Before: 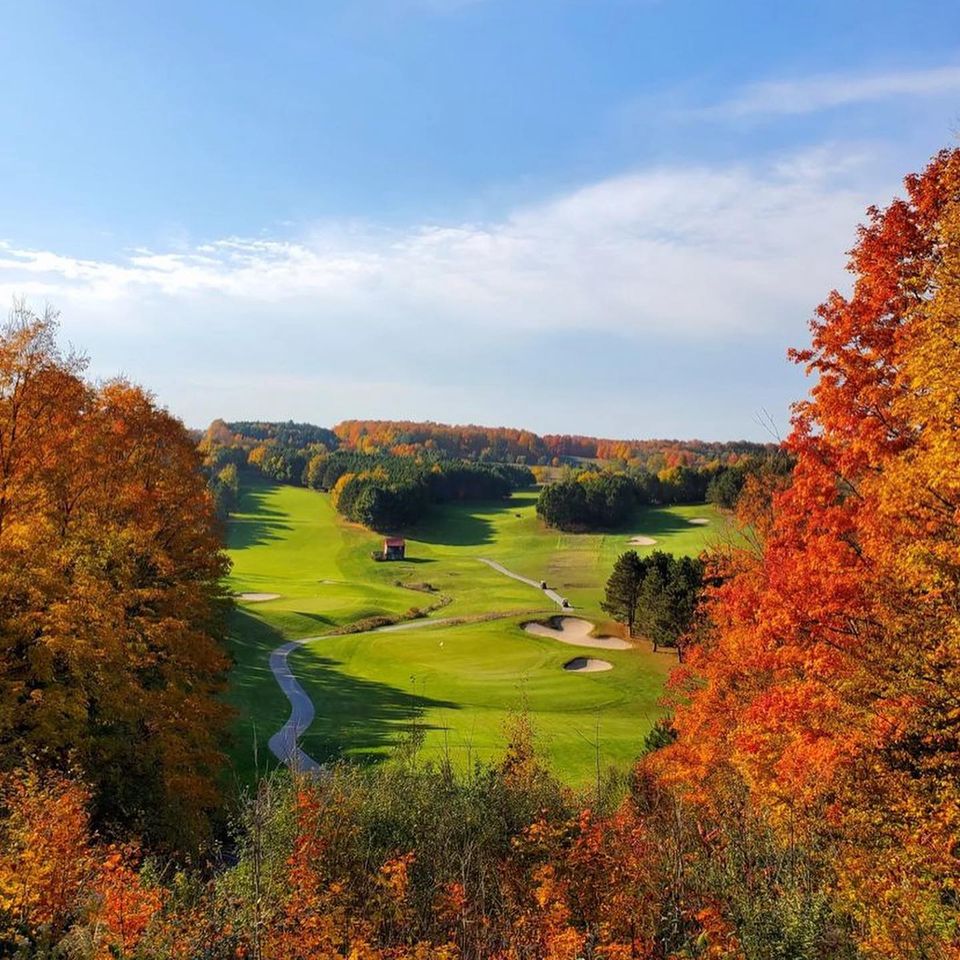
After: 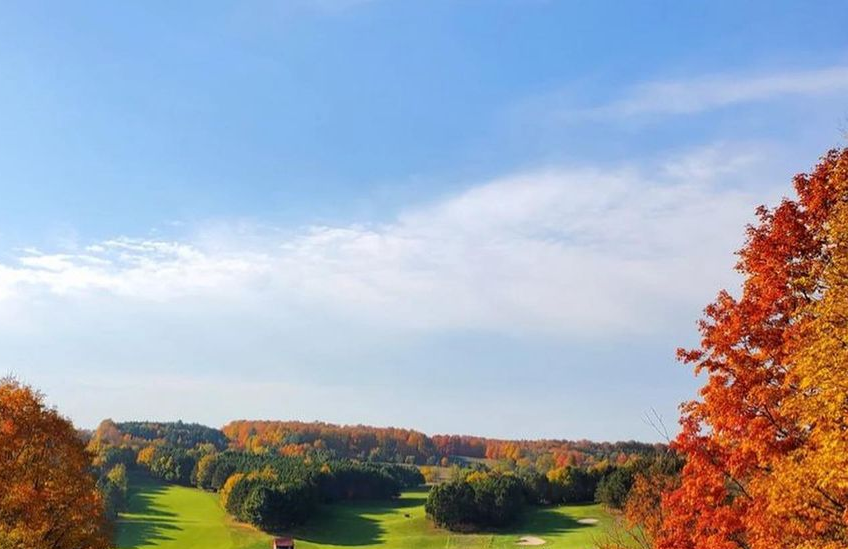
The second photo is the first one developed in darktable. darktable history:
crop and rotate: left 11.6%, bottom 42.782%
